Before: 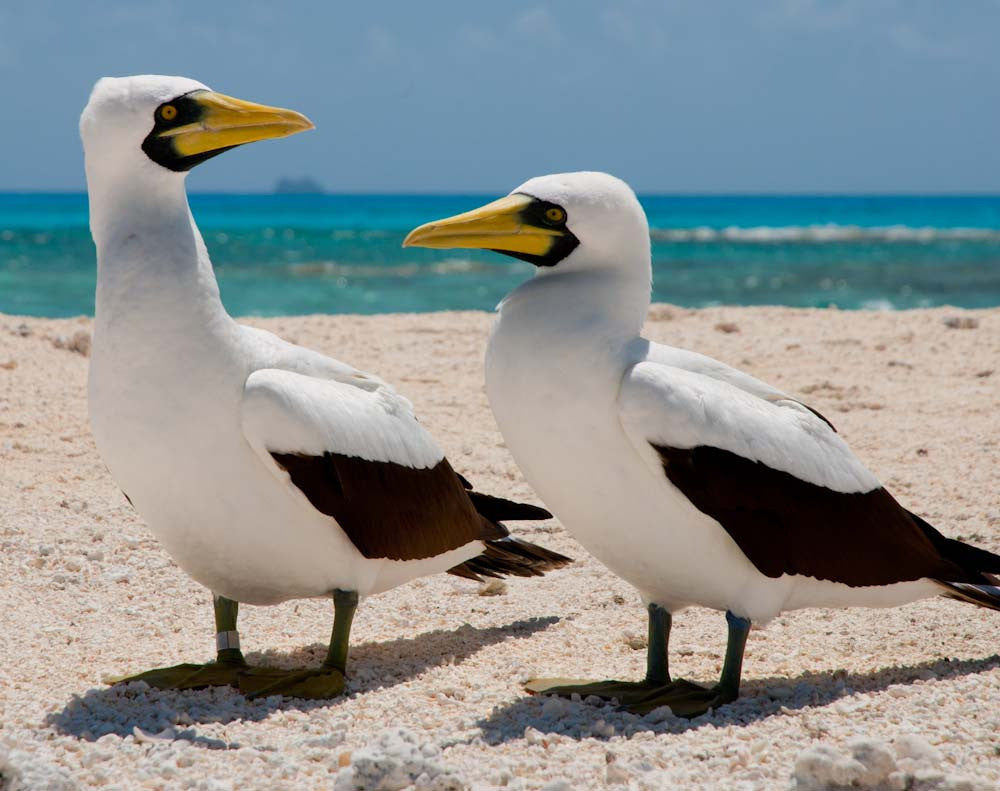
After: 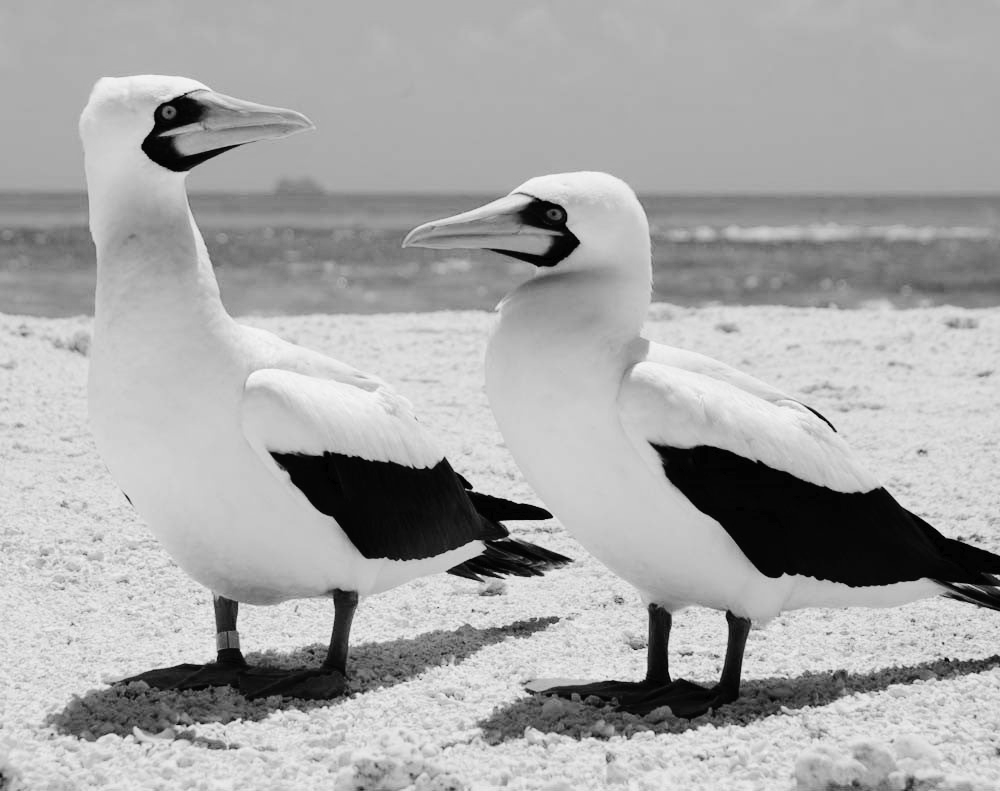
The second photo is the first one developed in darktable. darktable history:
monochrome: on, module defaults
tone curve: curves: ch0 [(0, 0) (0.003, 0.014) (0.011, 0.017) (0.025, 0.023) (0.044, 0.035) (0.069, 0.04) (0.1, 0.062) (0.136, 0.099) (0.177, 0.152) (0.224, 0.214) (0.277, 0.291) (0.335, 0.383) (0.399, 0.487) (0.468, 0.581) (0.543, 0.662) (0.623, 0.738) (0.709, 0.802) (0.801, 0.871) (0.898, 0.936) (1, 1)], preserve colors none
